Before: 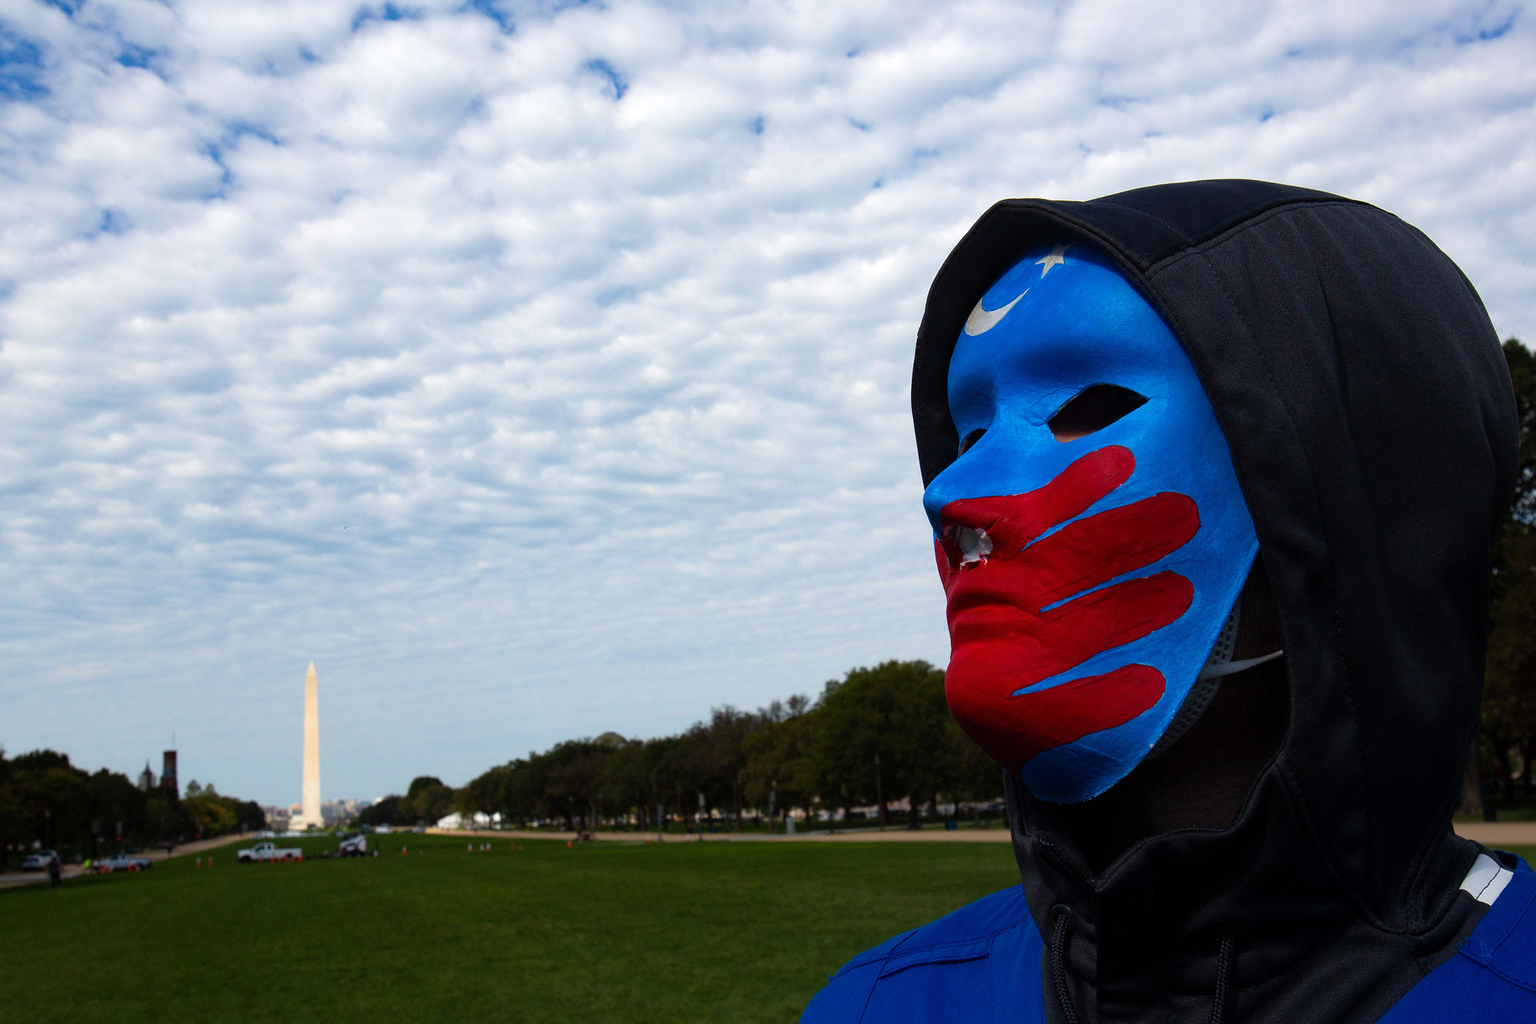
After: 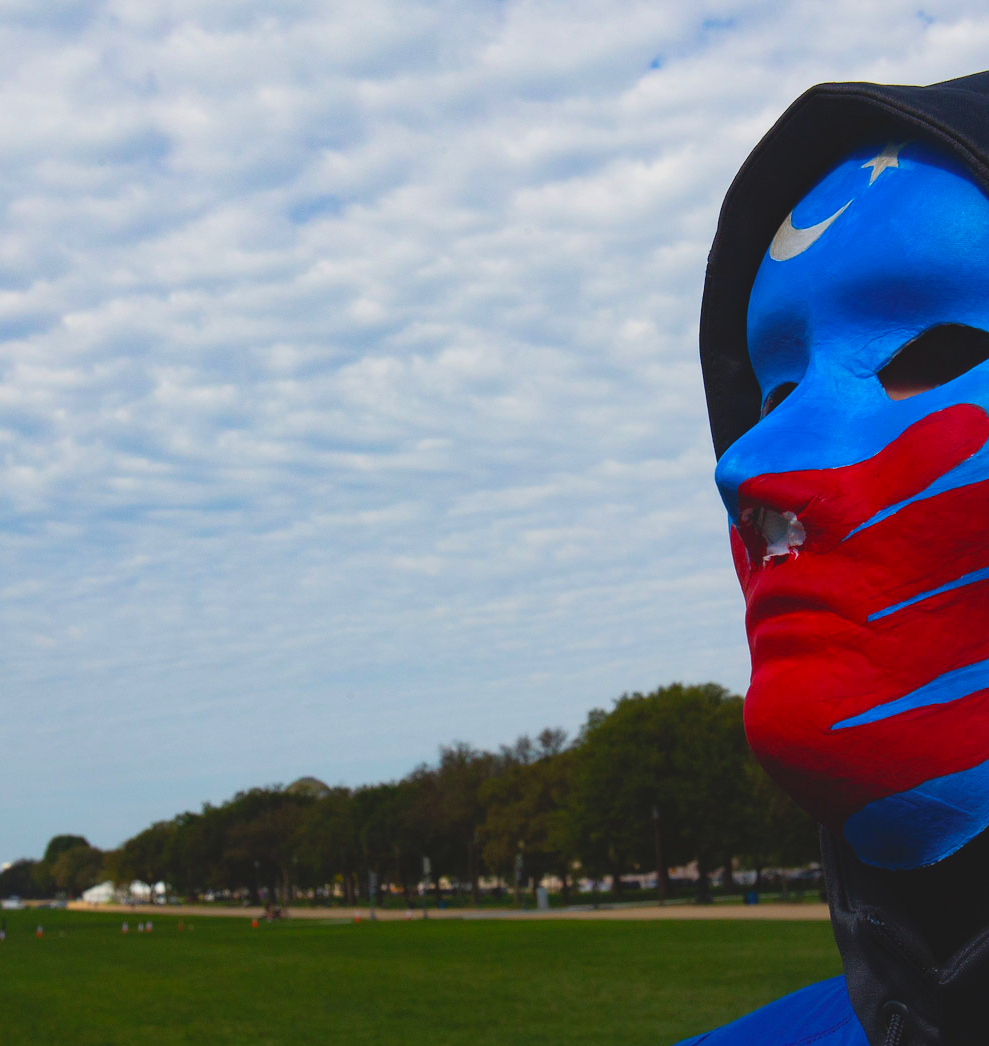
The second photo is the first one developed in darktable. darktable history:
contrast brightness saturation: contrast -0.19, saturation 0.19
crop and rotate: angle 0.02°, left 24.353%, top 13.219%, right 26.156%, bottom 8.224%
